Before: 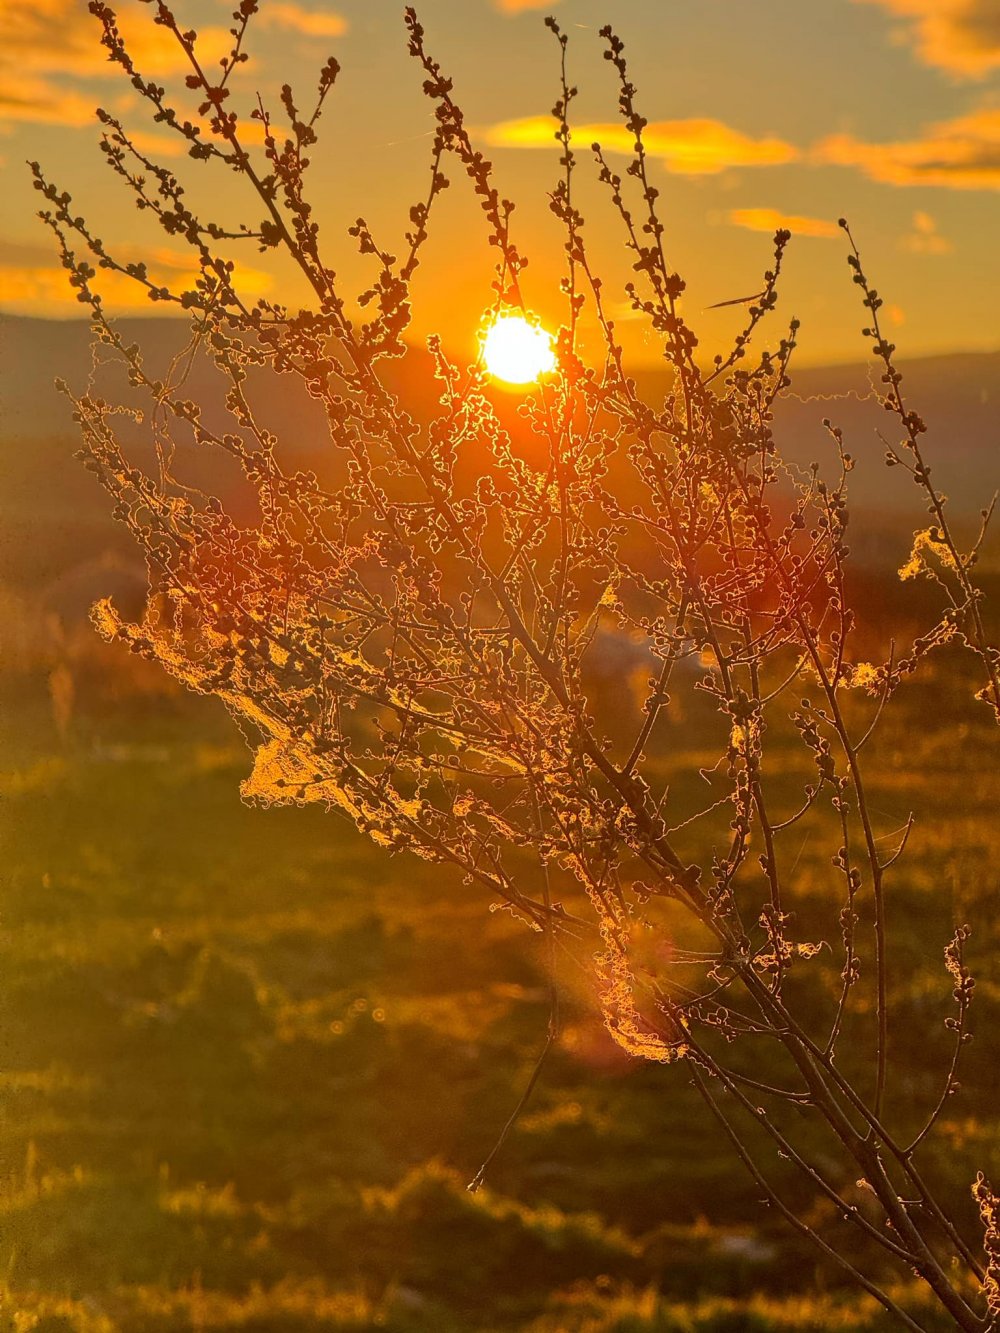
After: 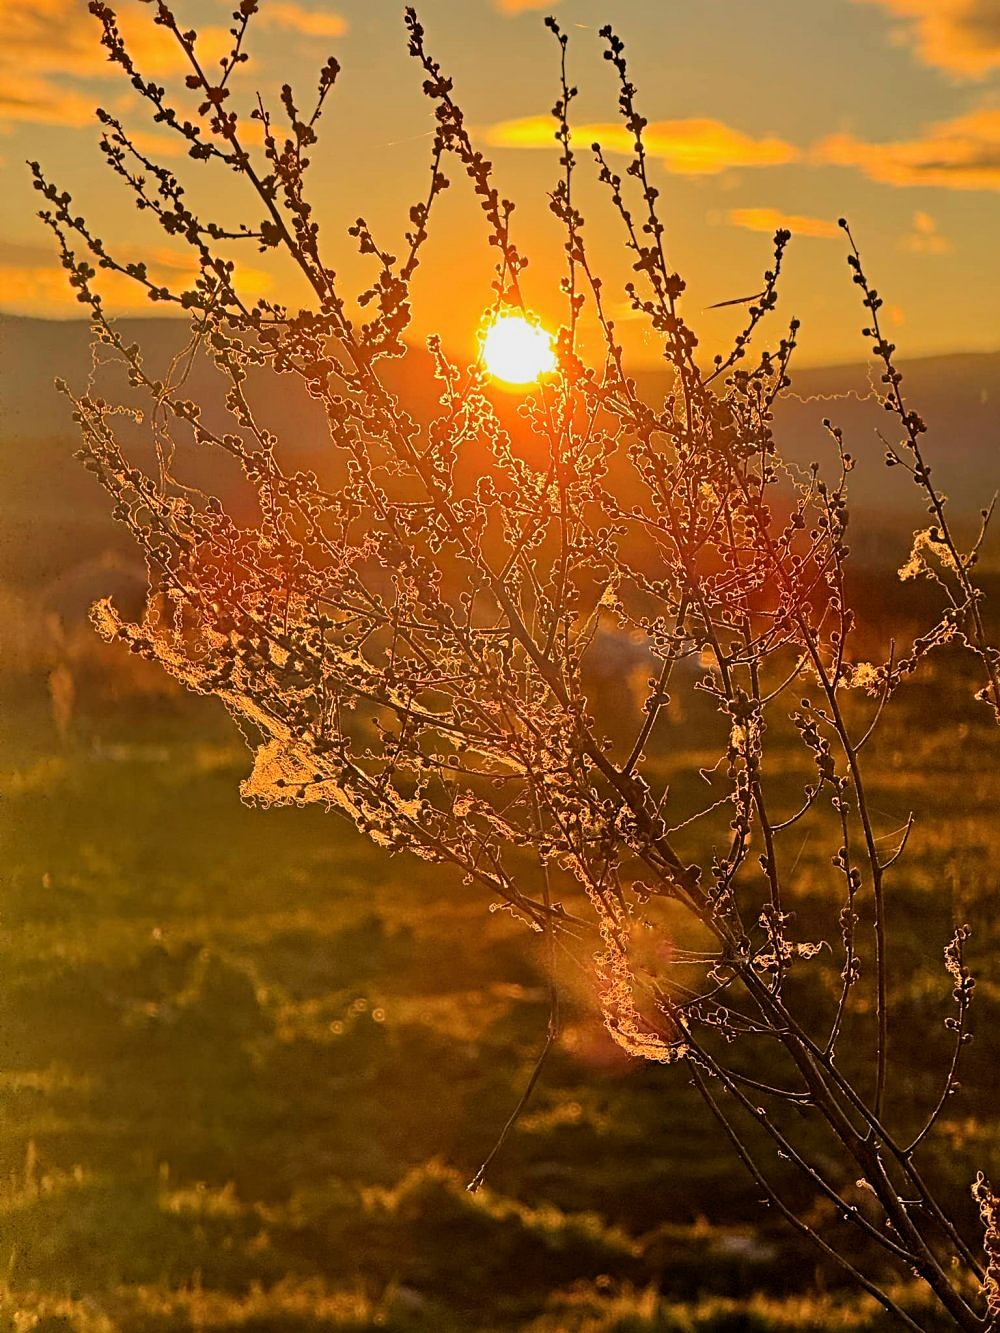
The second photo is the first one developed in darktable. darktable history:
sharpen: radius 3.948
filmic rgb: middle gray luminance 12.84%, black relative exposure -10.08 EV, white relative exposure 3.47 EV, target black luminance 0%, hardness 5.68, latitude 45.24%, contrast 1.234, highlights saturation mix 3.83%, shadows ↔ highlights balance 27.15%
